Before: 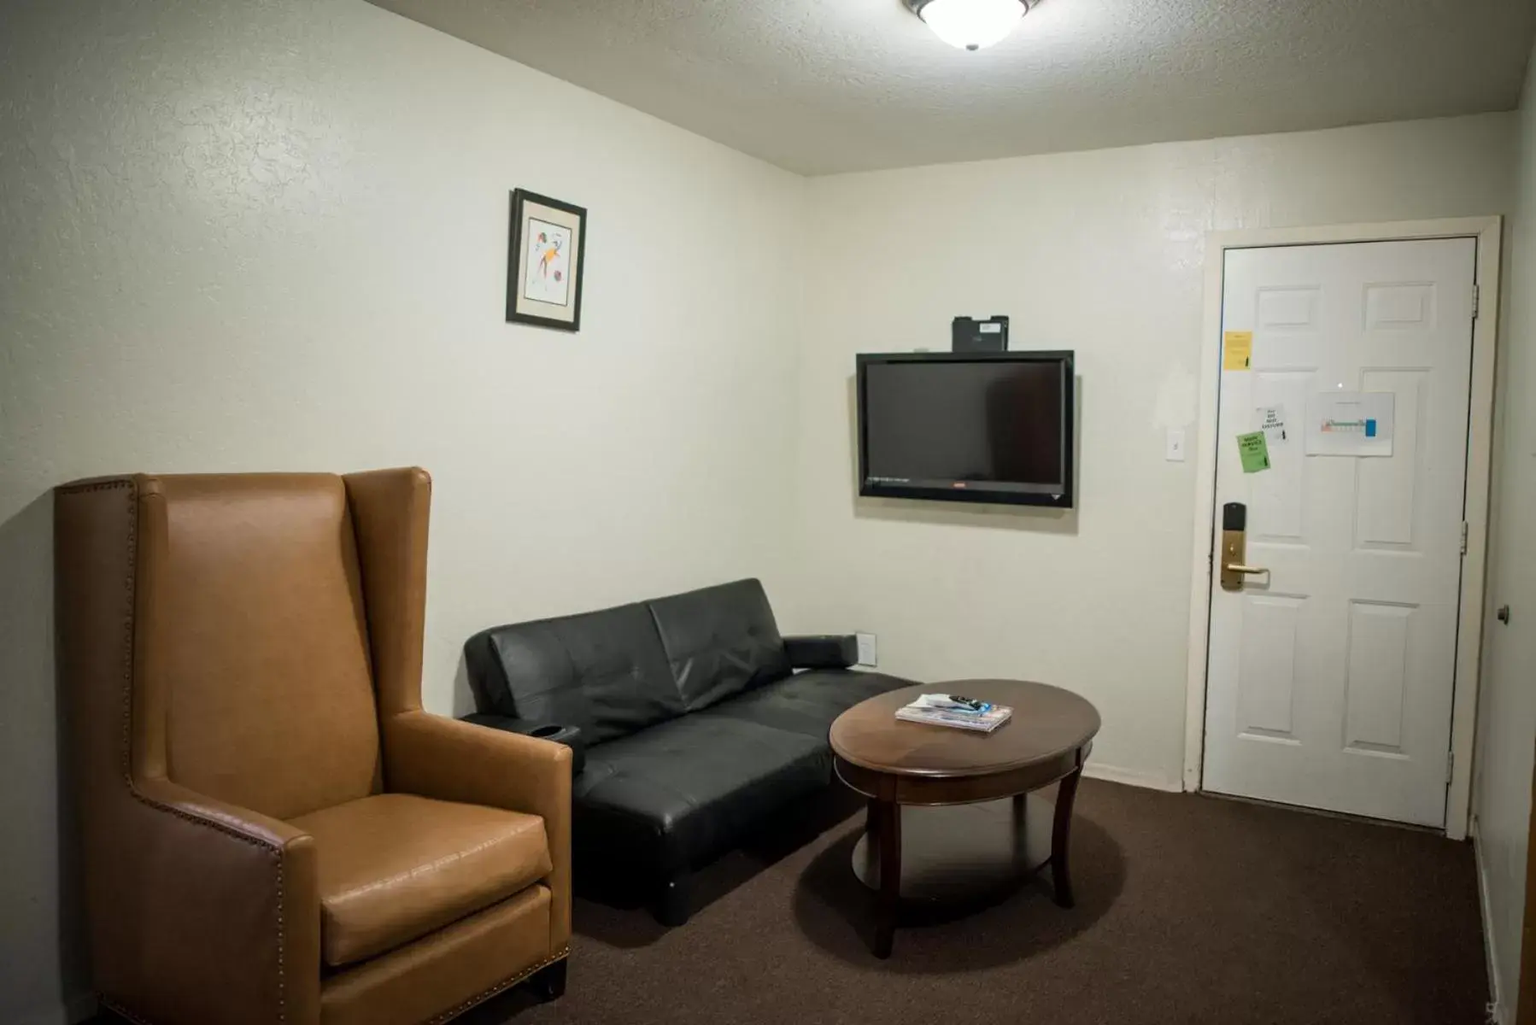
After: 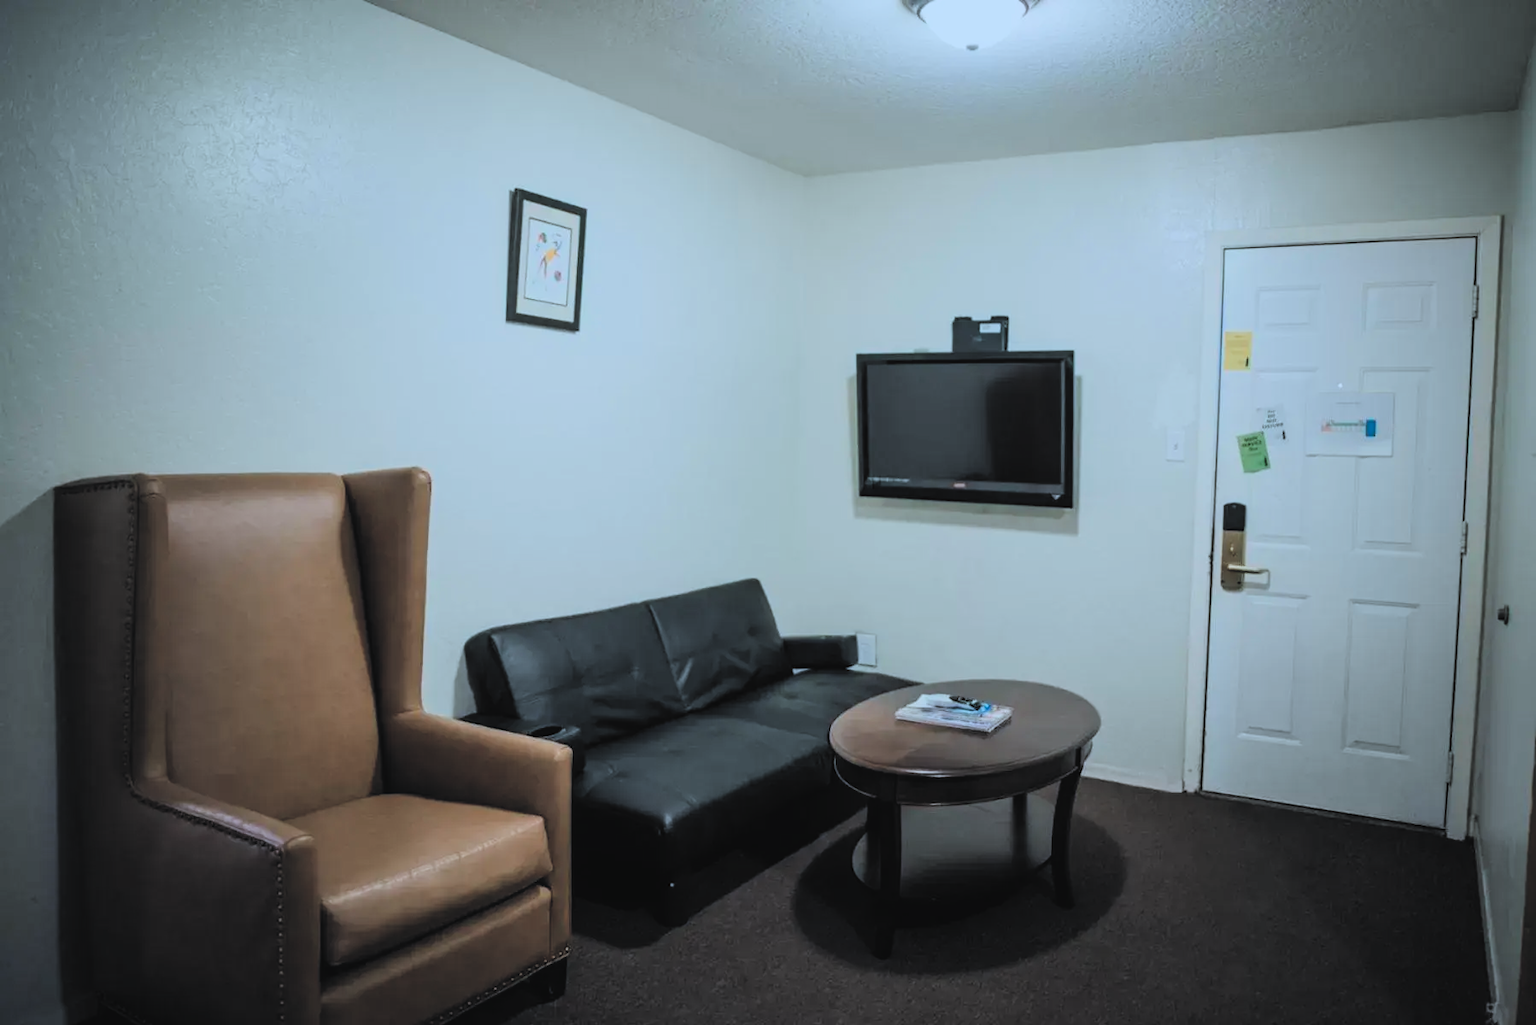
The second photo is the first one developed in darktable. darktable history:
color calibration: gray › normalize channels true, illuminant F (fluorescent), F source F9 (Cool White Deluxe 4150 K) – high CRI, x 0.374, y 0.373, temperature 4155.57 K, gamut compression 0.017
exposure: black level correction -0.021, exposure -0.035 EV, compensate highlight preservation false
color correction: highlights a* -0.778, highlights b* -9.51
filmic rgb: black relative exposure -5.07 EV, white relative exposure 4 EV, hardness 2.88, contrast 1.196, highlights saturation mix -29.33%, color science v6 (2022)
